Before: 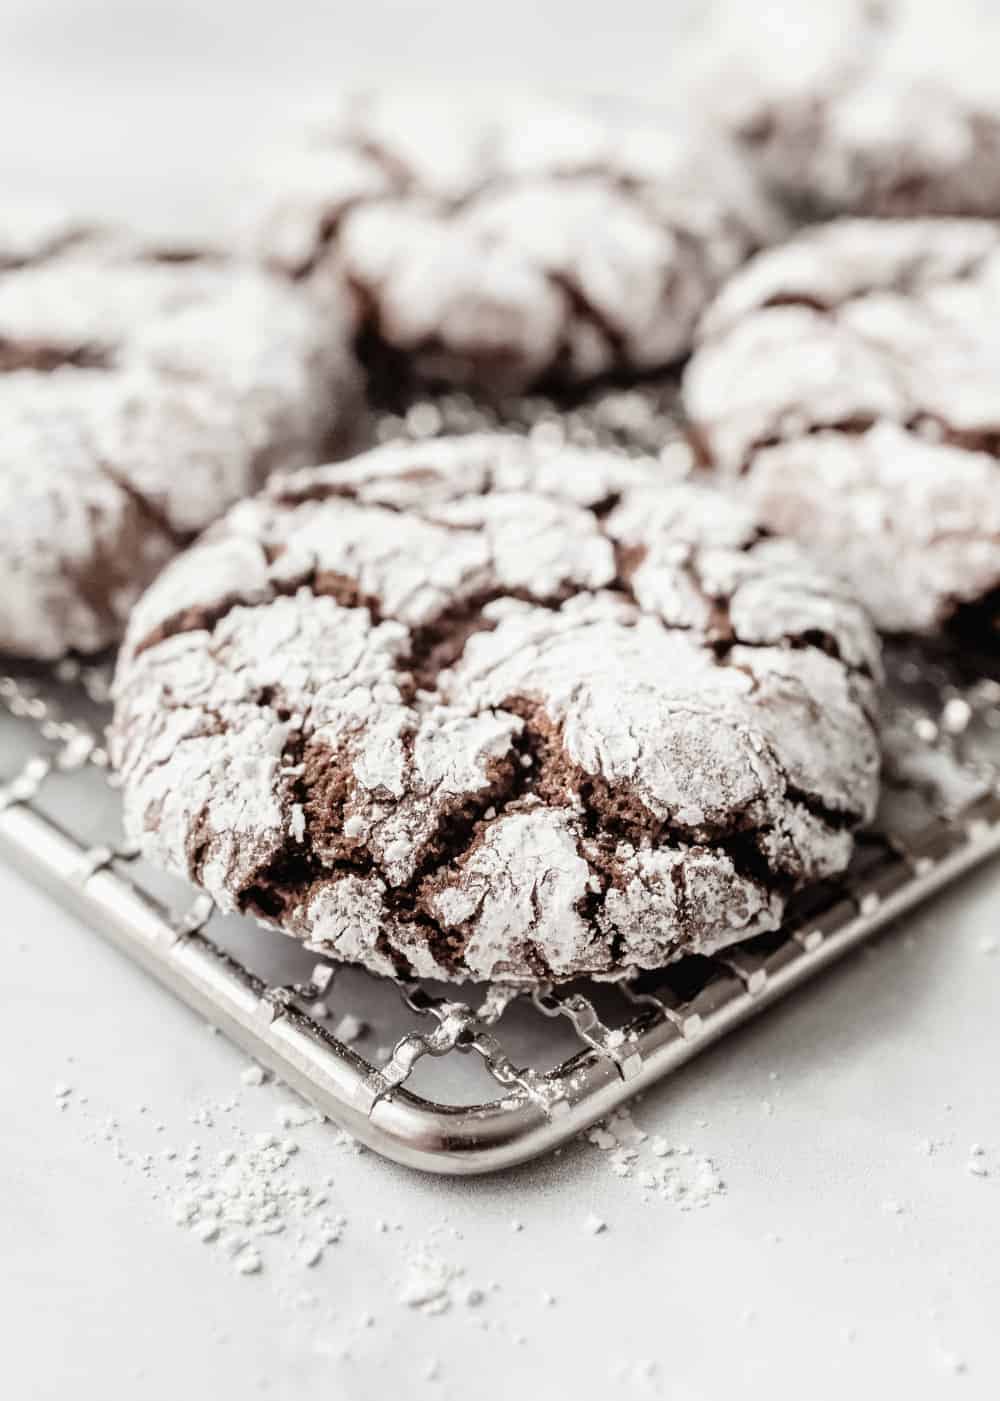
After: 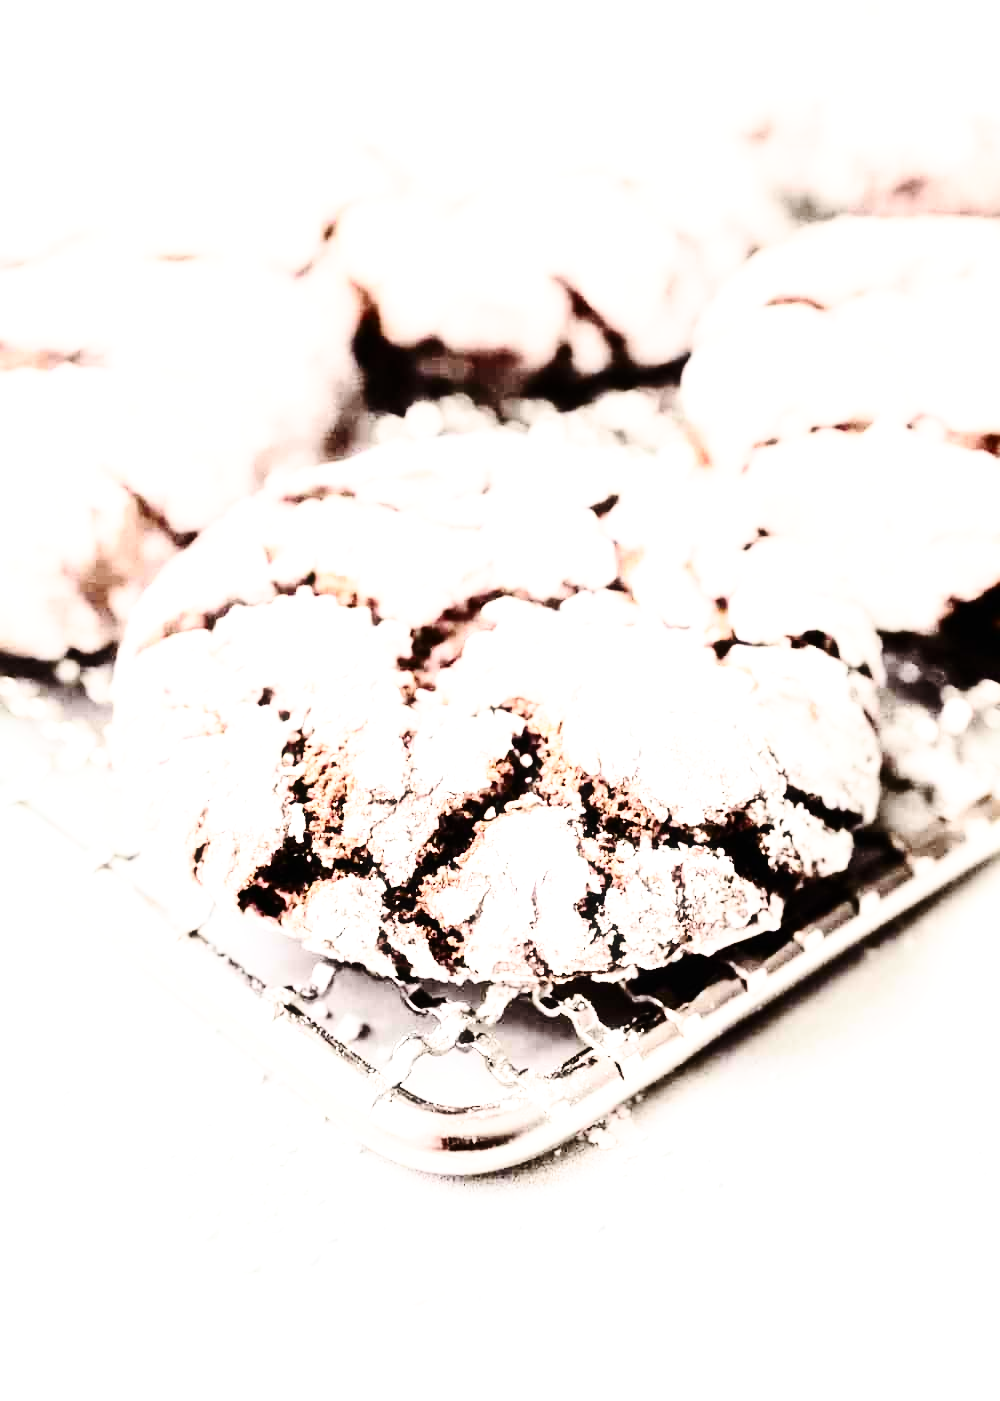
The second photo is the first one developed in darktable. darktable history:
tone equalizer: -8 EV -1.05 EV, -7 EV -1.02 EV, -6 EV -0.901 EV, -5 EV -0.586 EV, -3 EV 0.563 EV, -2 EV 0.882 EV, -1 EV 1.01 EV, +0 EV 1.06 EV
exposure: compensate exposure bias true, compensate highlight preservation false
base curve: curves: ch0 [(0, 0) (0.028, 0.03) (0.121, 0.232) (0.46, 0.748) (0.859, 0.968) (1, 1)], preserve colors none
haze removal: strength -0.047, compatibility mode true, adaptive false
contrast brightness saturation: contrast 0.408, brightness 0.095, saturation 0.209
